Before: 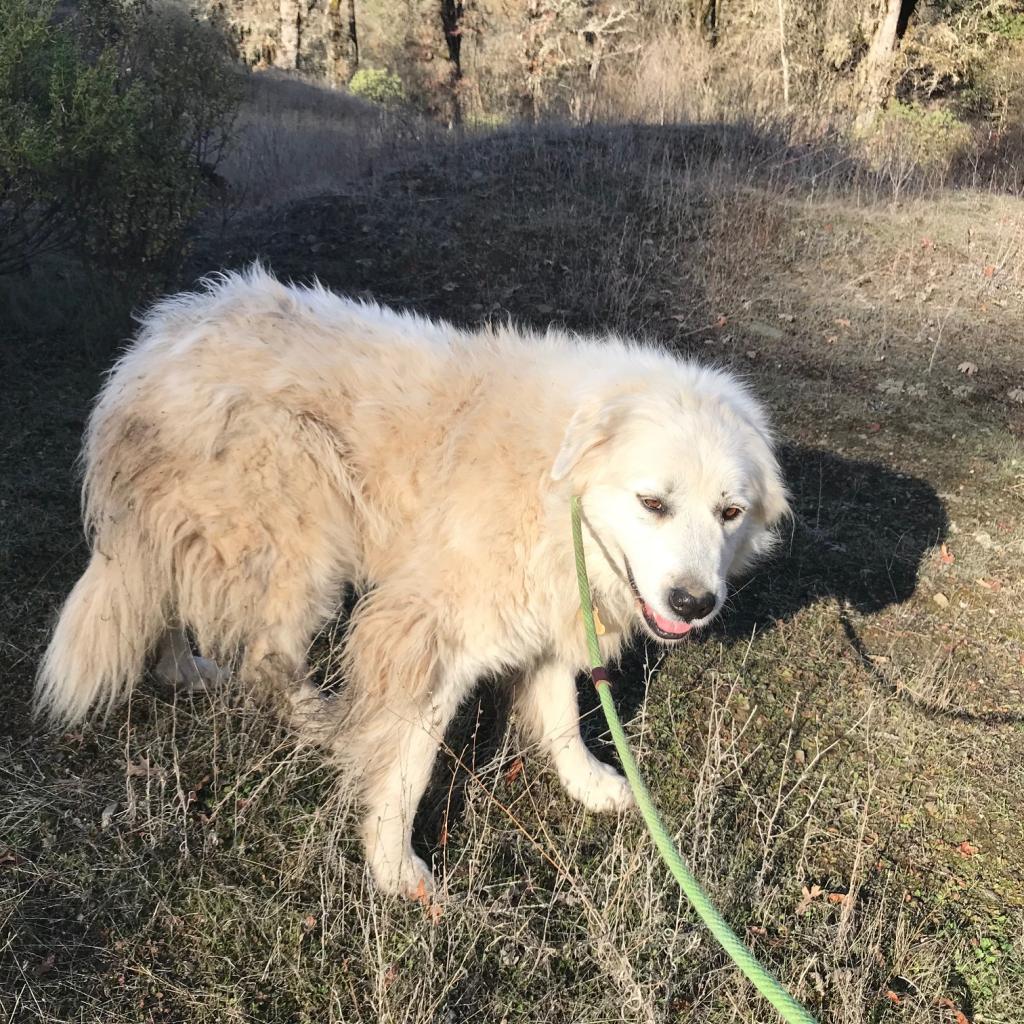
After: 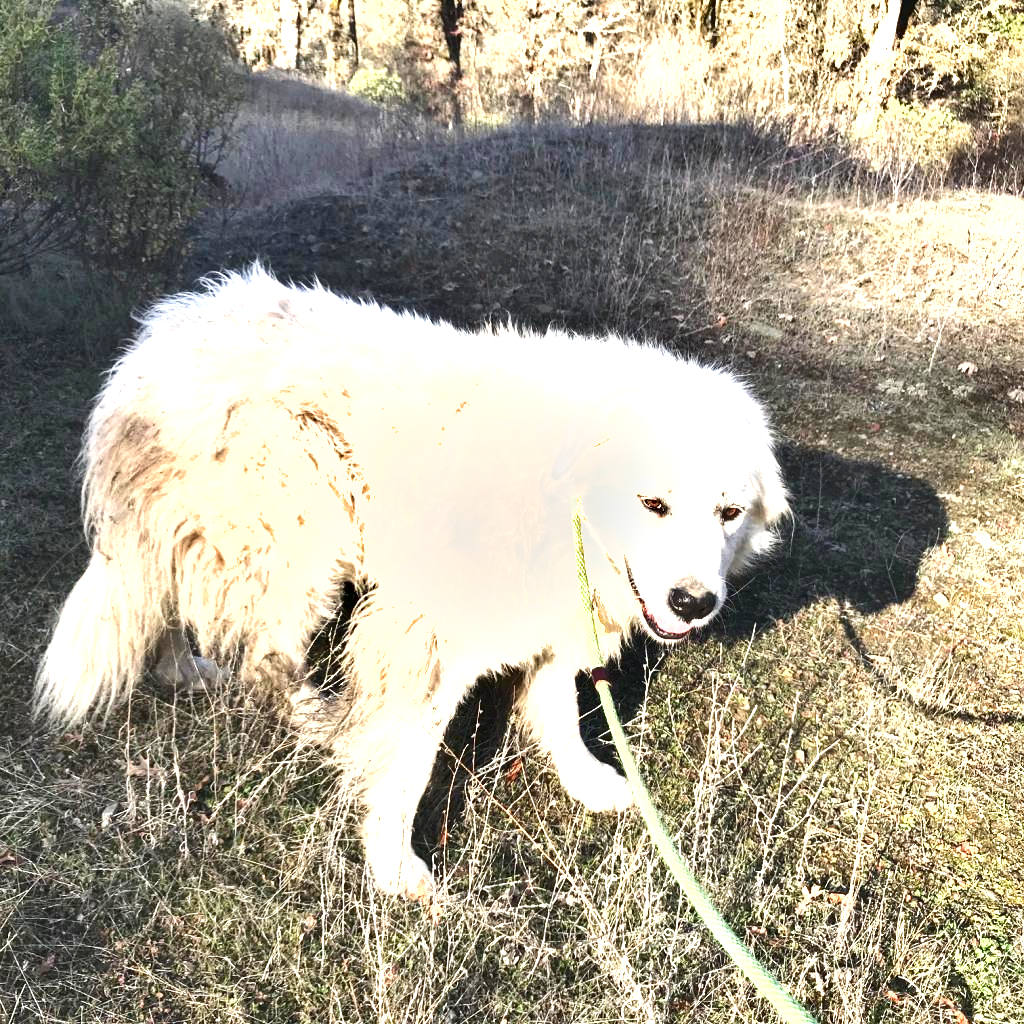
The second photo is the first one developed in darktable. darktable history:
shadows and highlights: low approximation 0.01, soften with gaussian
local contrast: highlights 101%, shadows 99%, detail 120%, midtone range 0.2
exposure: black level correction 0, exposure 1.344 EV, compensate highlight preservation false
